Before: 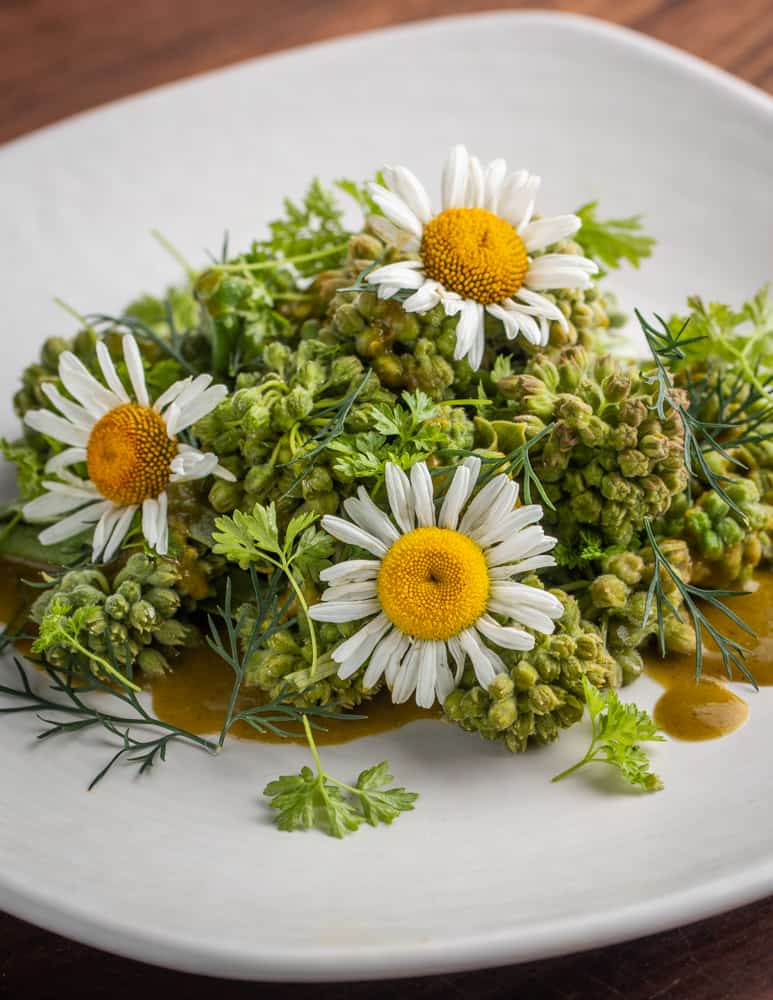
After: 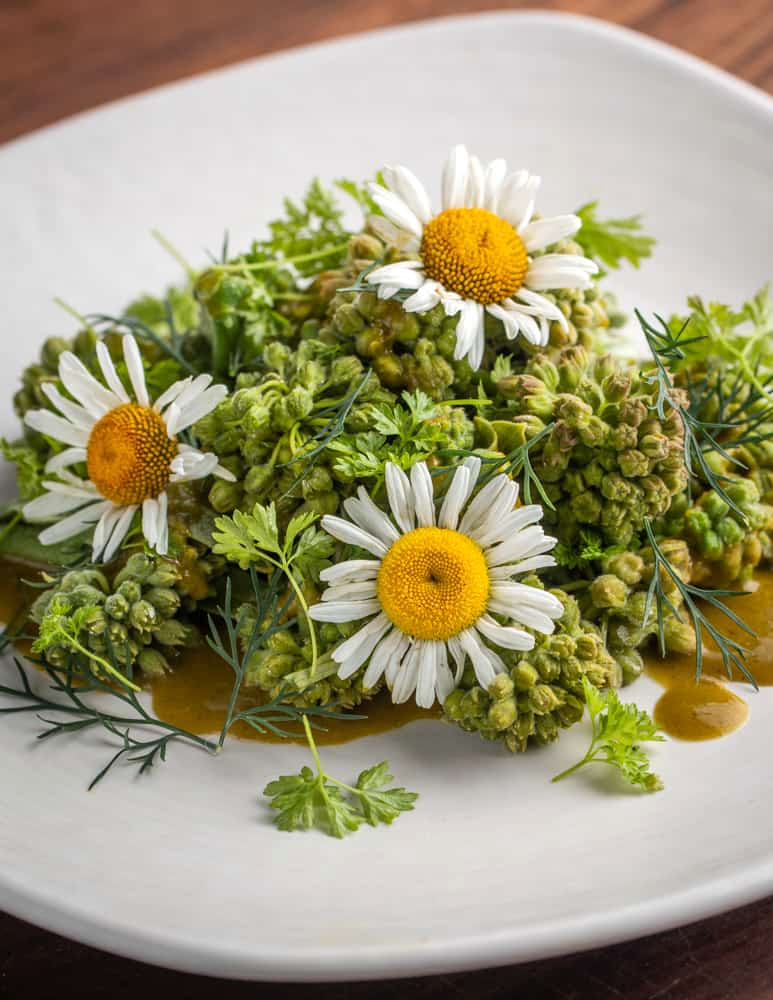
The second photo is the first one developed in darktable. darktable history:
exposure: exposure 0.129 EV, compensate exposure bias true, compensate highlight preservation false
